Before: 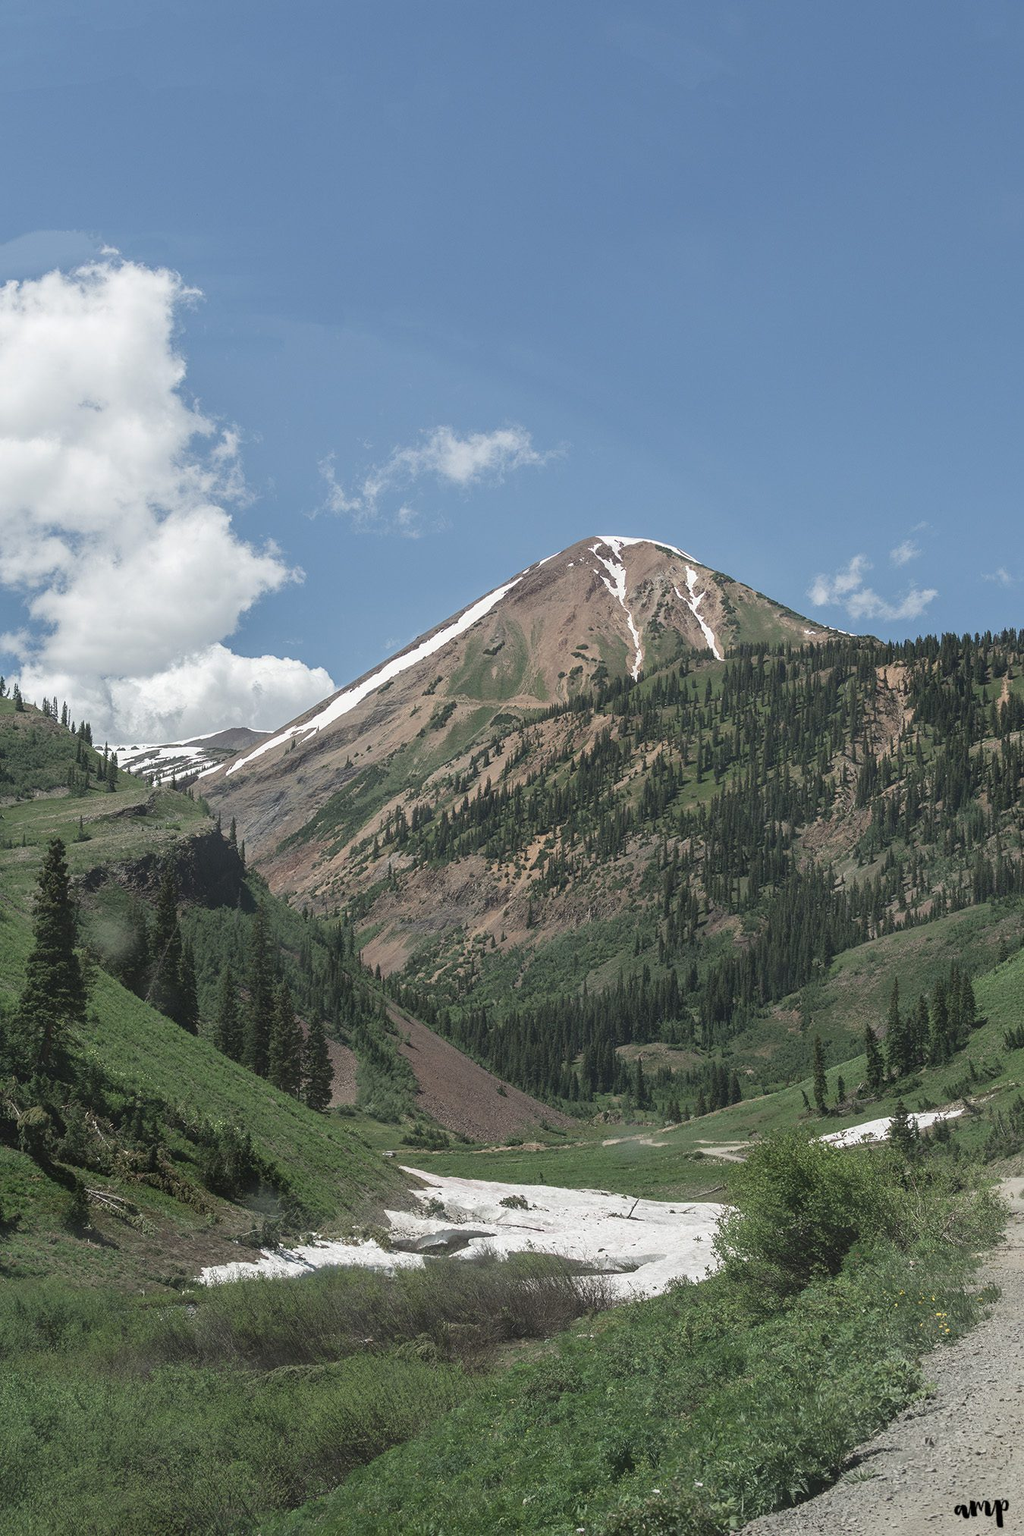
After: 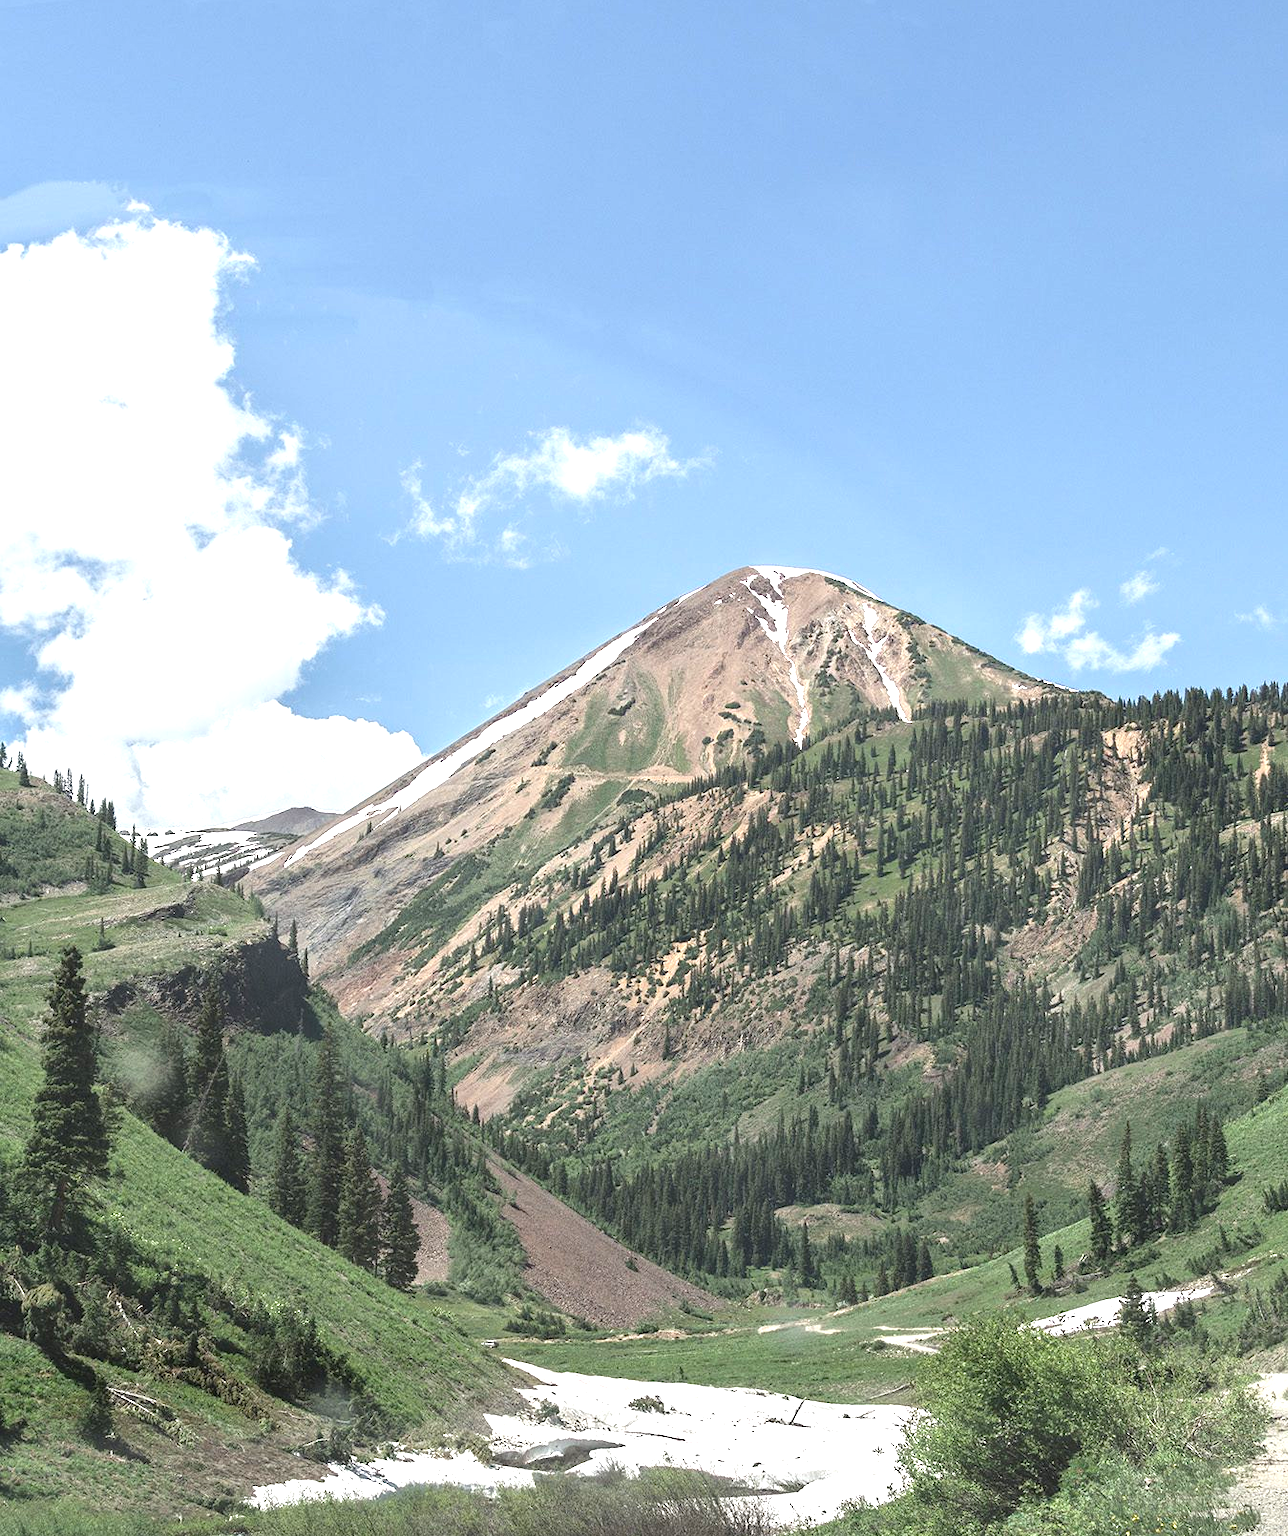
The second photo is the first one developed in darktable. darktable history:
exposure: black level correction 0, exposure 1.098 EV, compensate highlight preservation false
crop and rotate: top 5.653%, bottom 14.861%
contrast equalizer: y [[0.6 ×6], [0.55 ×6], [0 ×6], [0 ×6], [0 ×6]], mix 0.296
